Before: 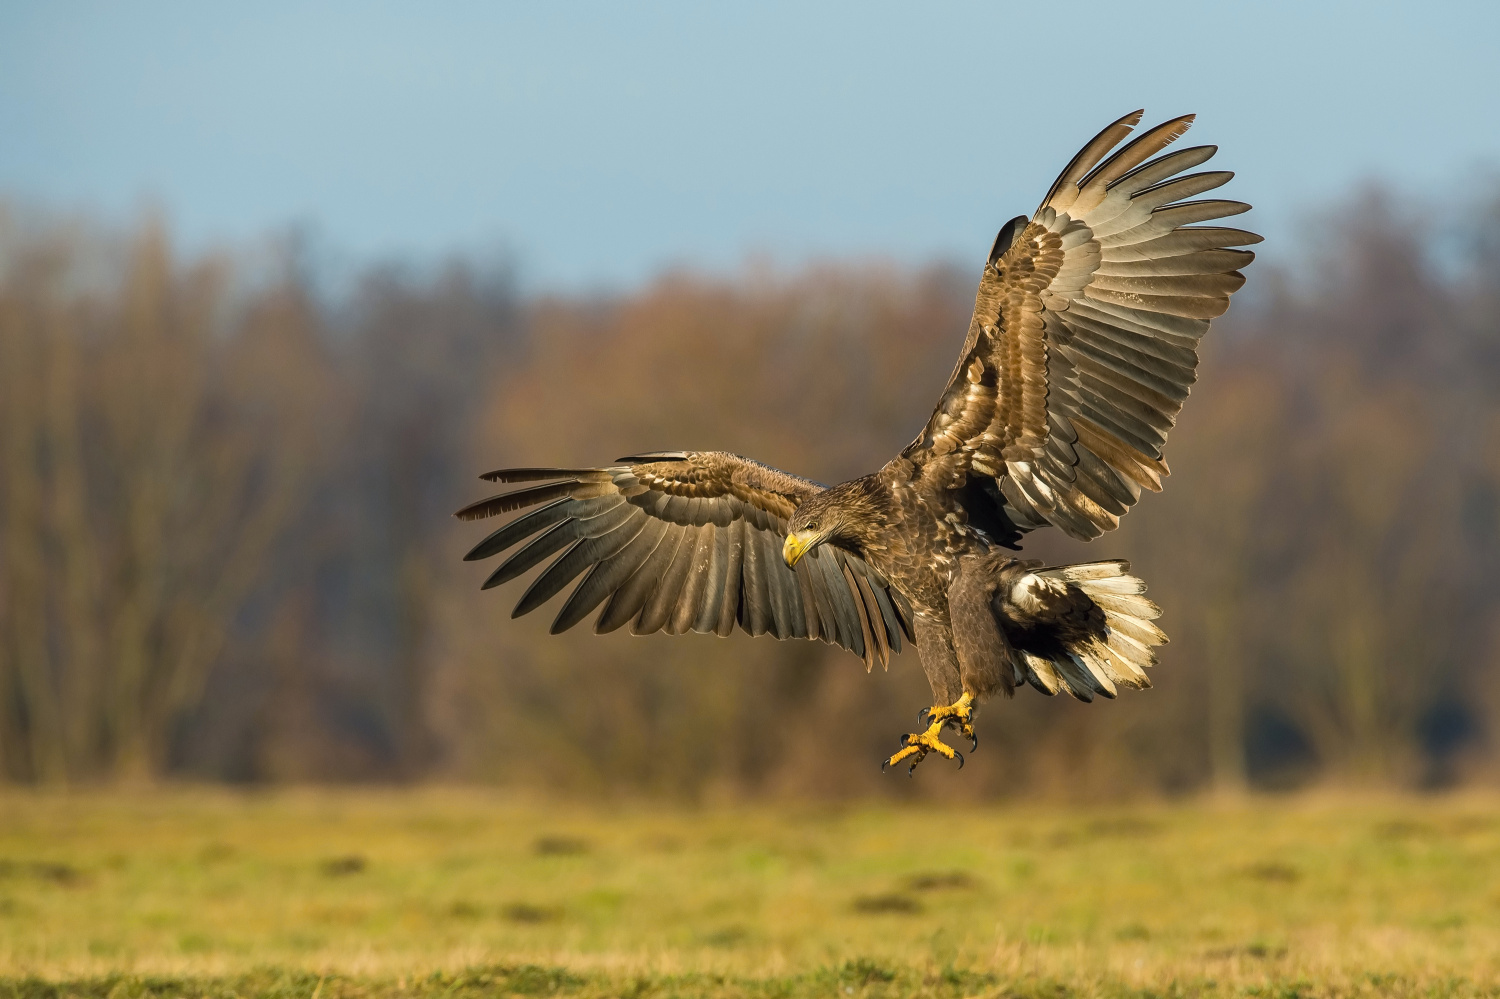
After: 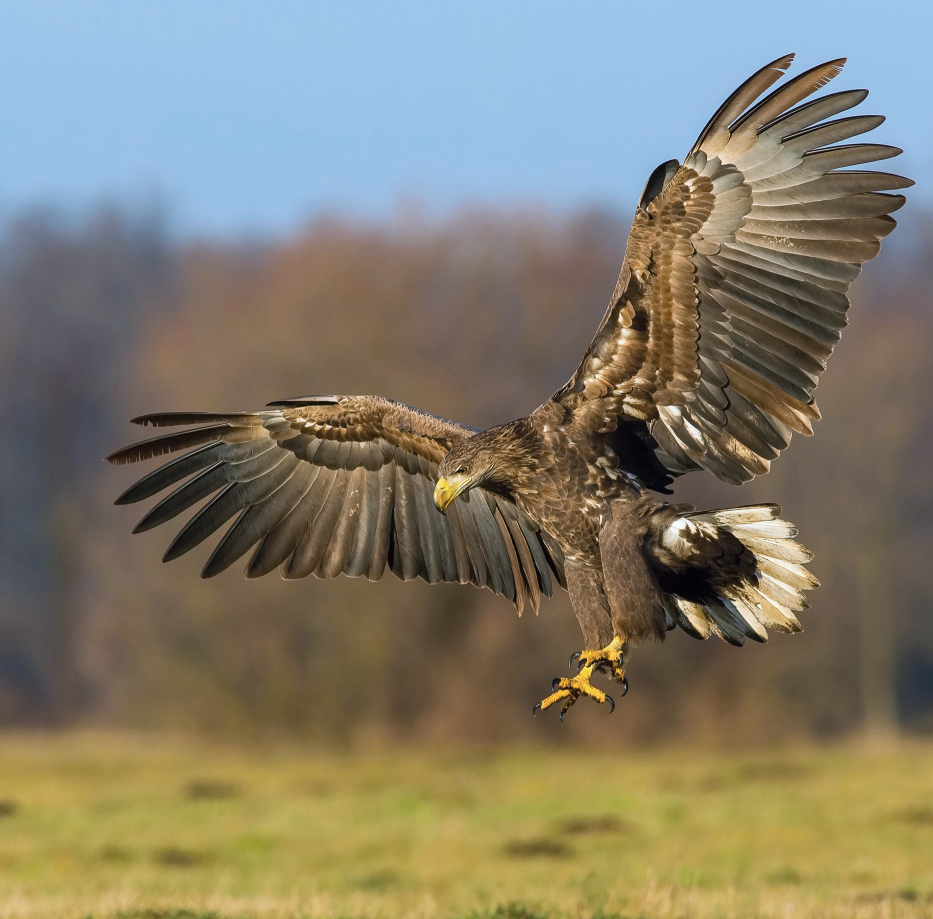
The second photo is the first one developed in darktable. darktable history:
color calibration: illuminant as shot in camera, x 0.369, y 0.382, temperature 4315.51 K
crop and rotate: left 23.315%, top 5.645%, right 14.432%, bottom 2.316%
tone equalizer: on, module defaults
